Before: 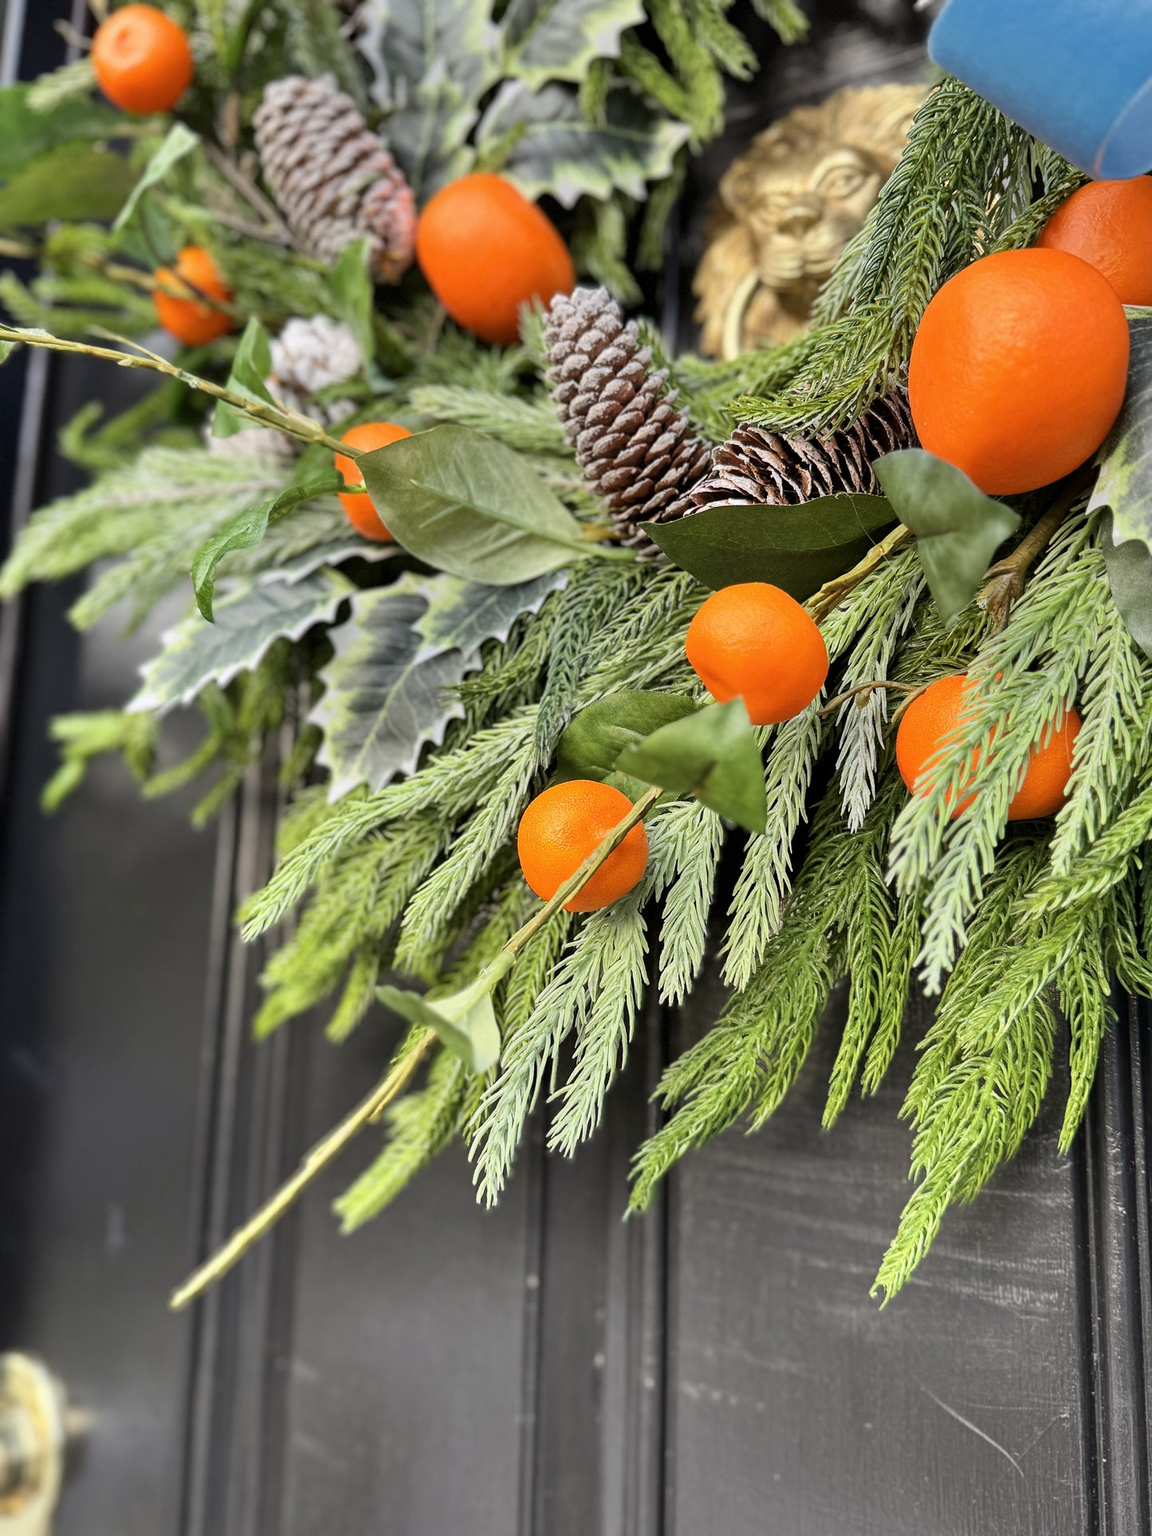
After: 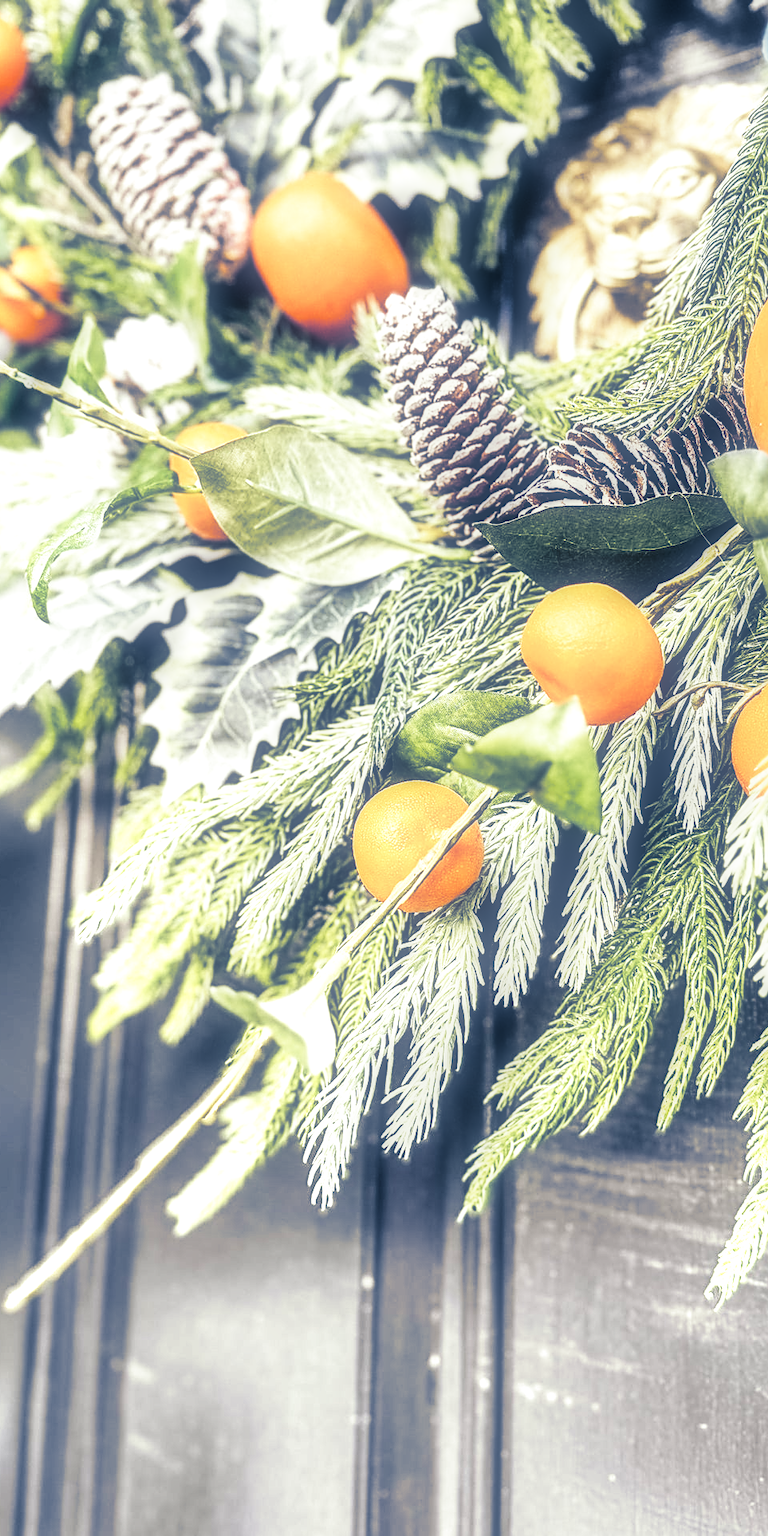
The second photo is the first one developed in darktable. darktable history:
sharpen: on, module defaults
local contrast: highlights 19%, detail 186%
crop and rotate: left 14.385%, right 18.948%
base curve: curves: ch0 [(0, 0) (0.012, 0.01) (0.073, 0.168) (0.31, 0.711) (0.645, 0.957) (1, 1)], preserve colors none
exposure: black level correction 0, exposure 0.4 EV, compensate exposure bias true, compensate highlight preservation false
soften: size 60.24%, saturation 65.46%, brightness 0.506 EV, mix 25.7%
color balance rgb: on, module defaults
split-toning: shadows › hue 226.8°, shadows › saturation 0.84
